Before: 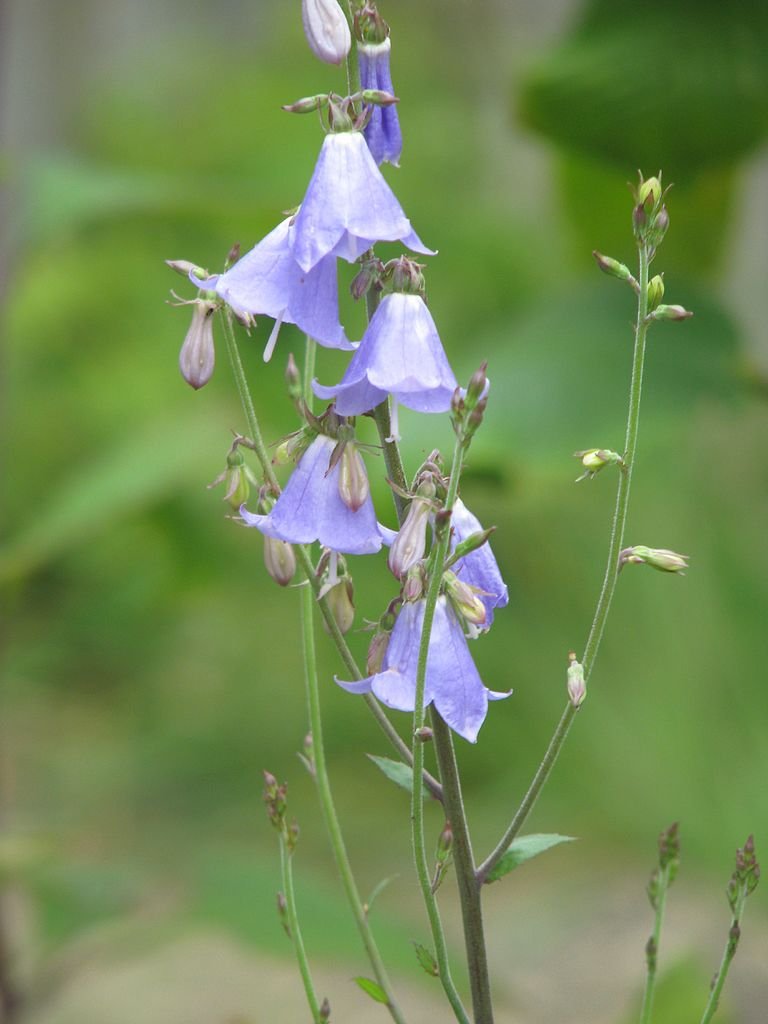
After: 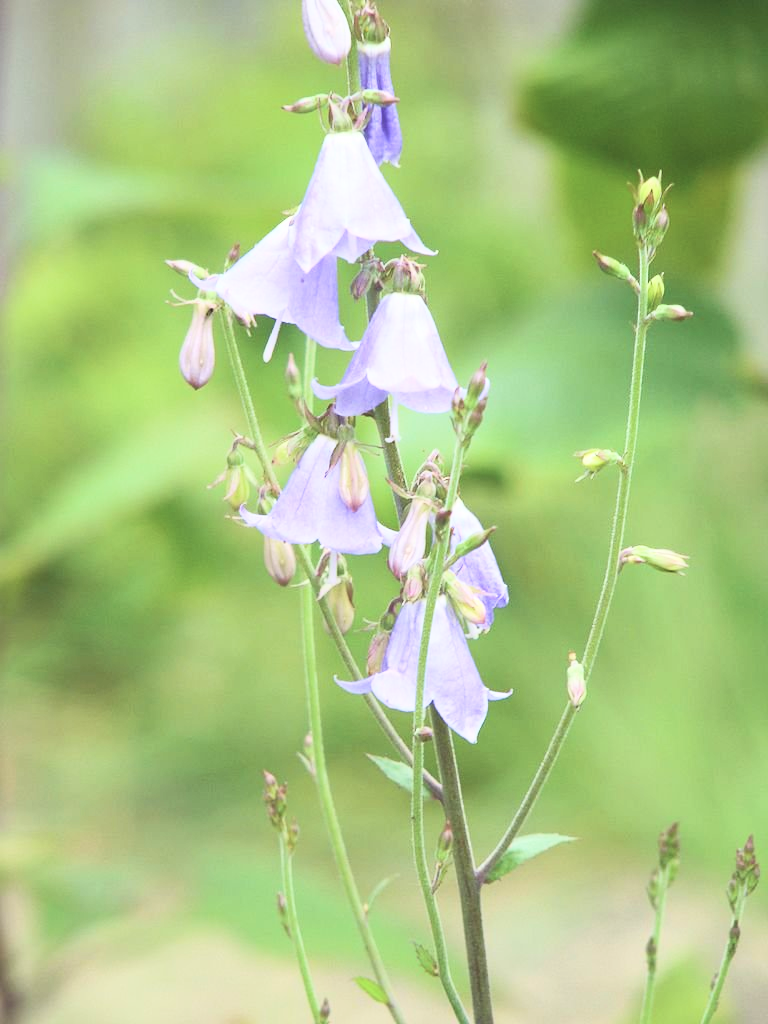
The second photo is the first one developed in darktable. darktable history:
velvia: on, module defaults
contrast brightness saturation: contrast 0.38, brightness 0.524
